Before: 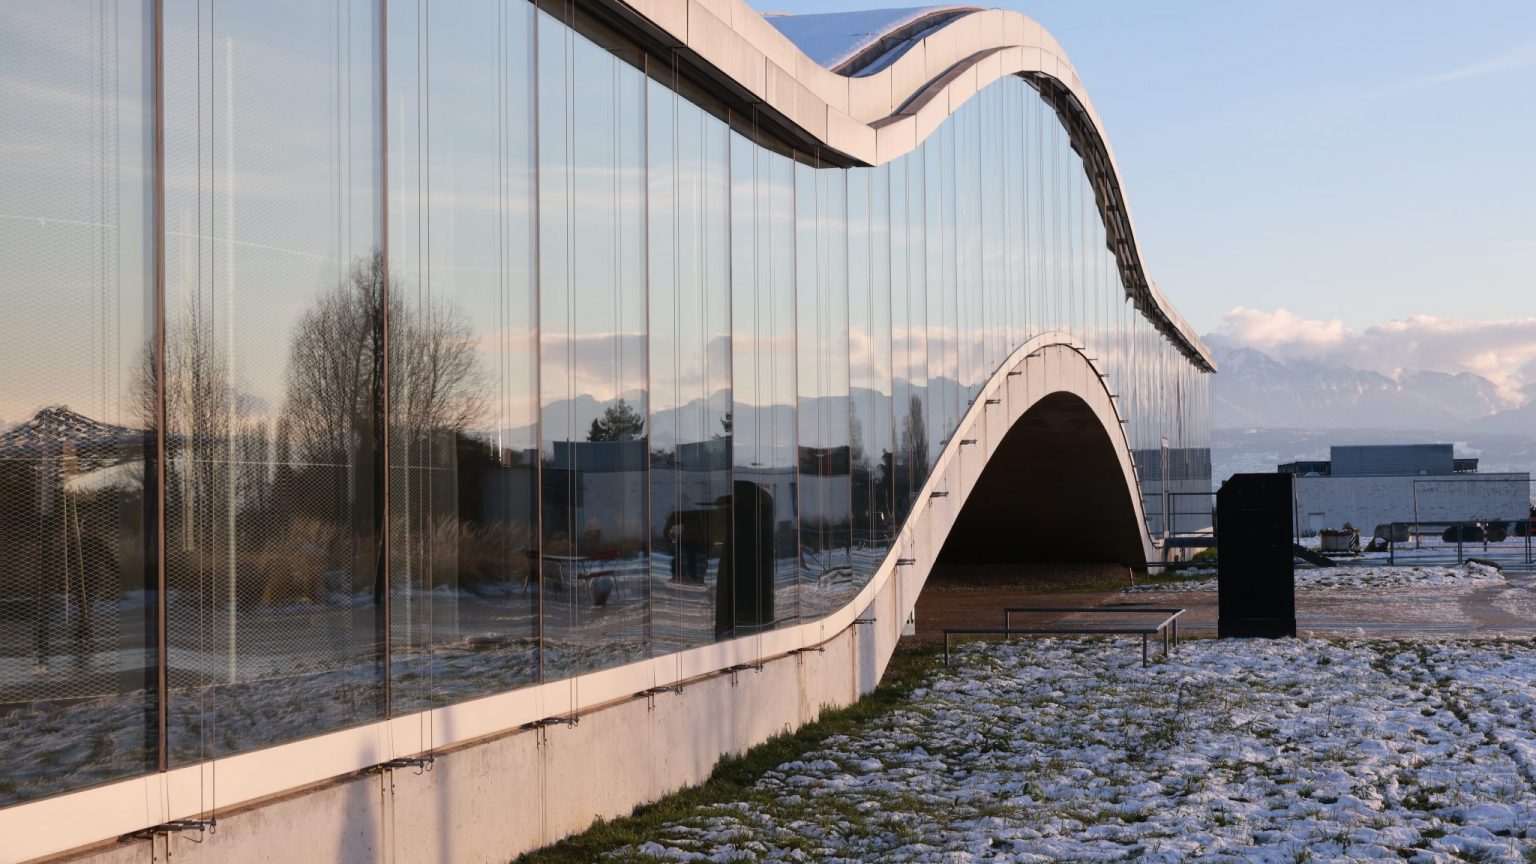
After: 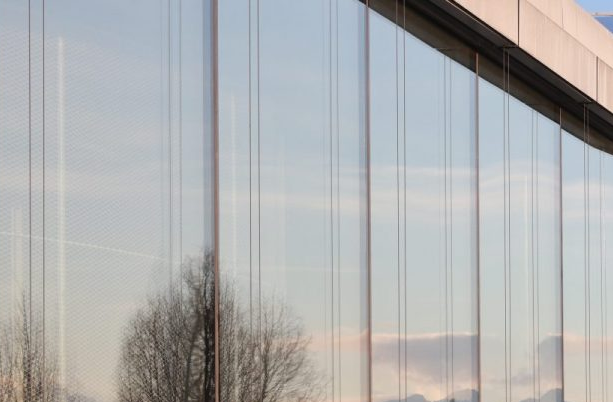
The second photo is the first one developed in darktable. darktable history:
crop and rotate: left 11.039%, top 0.103%, right 49.019%, bottom 53.308%
